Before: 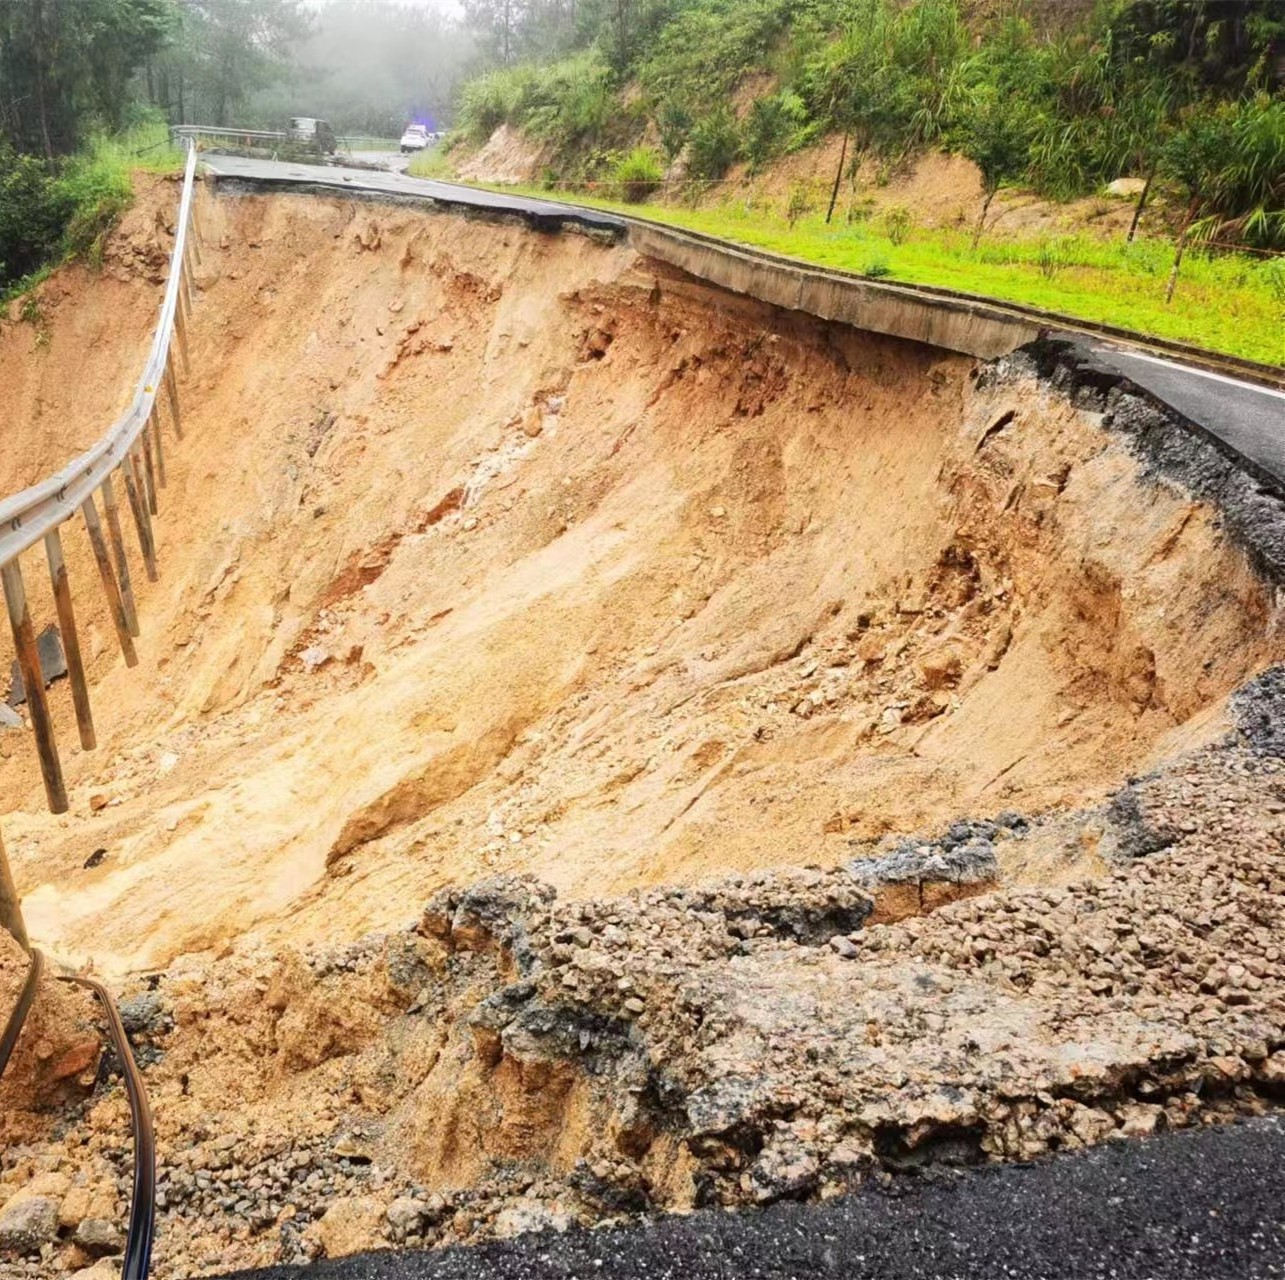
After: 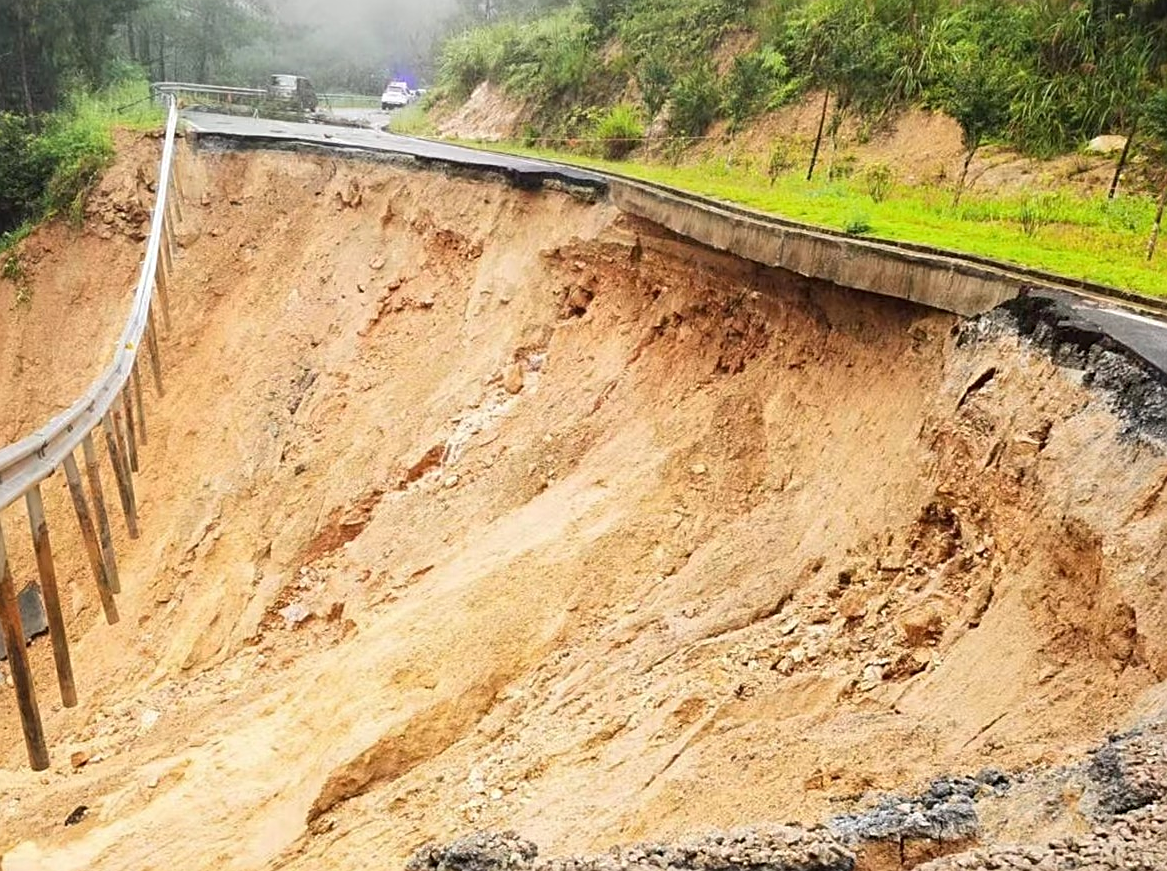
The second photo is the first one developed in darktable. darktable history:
crop: left 1.538%, top 3.433%, right 7.588%, bottom 28.502%
sharpen: on, module defaults
